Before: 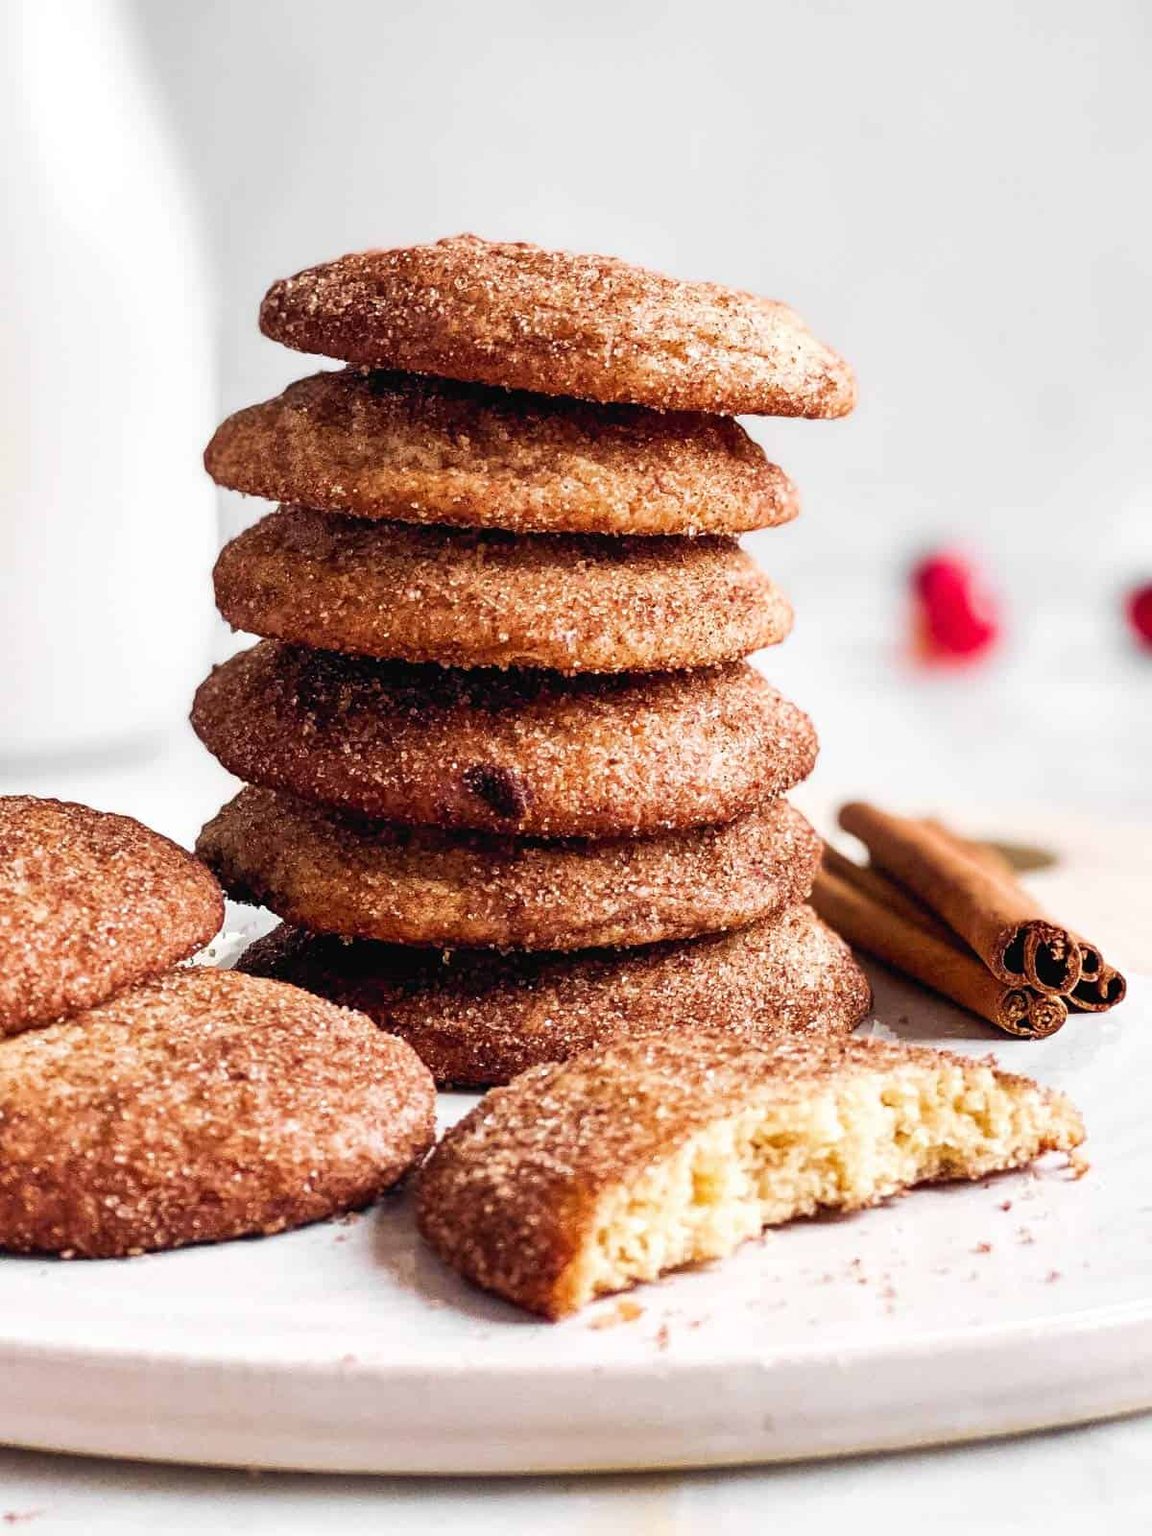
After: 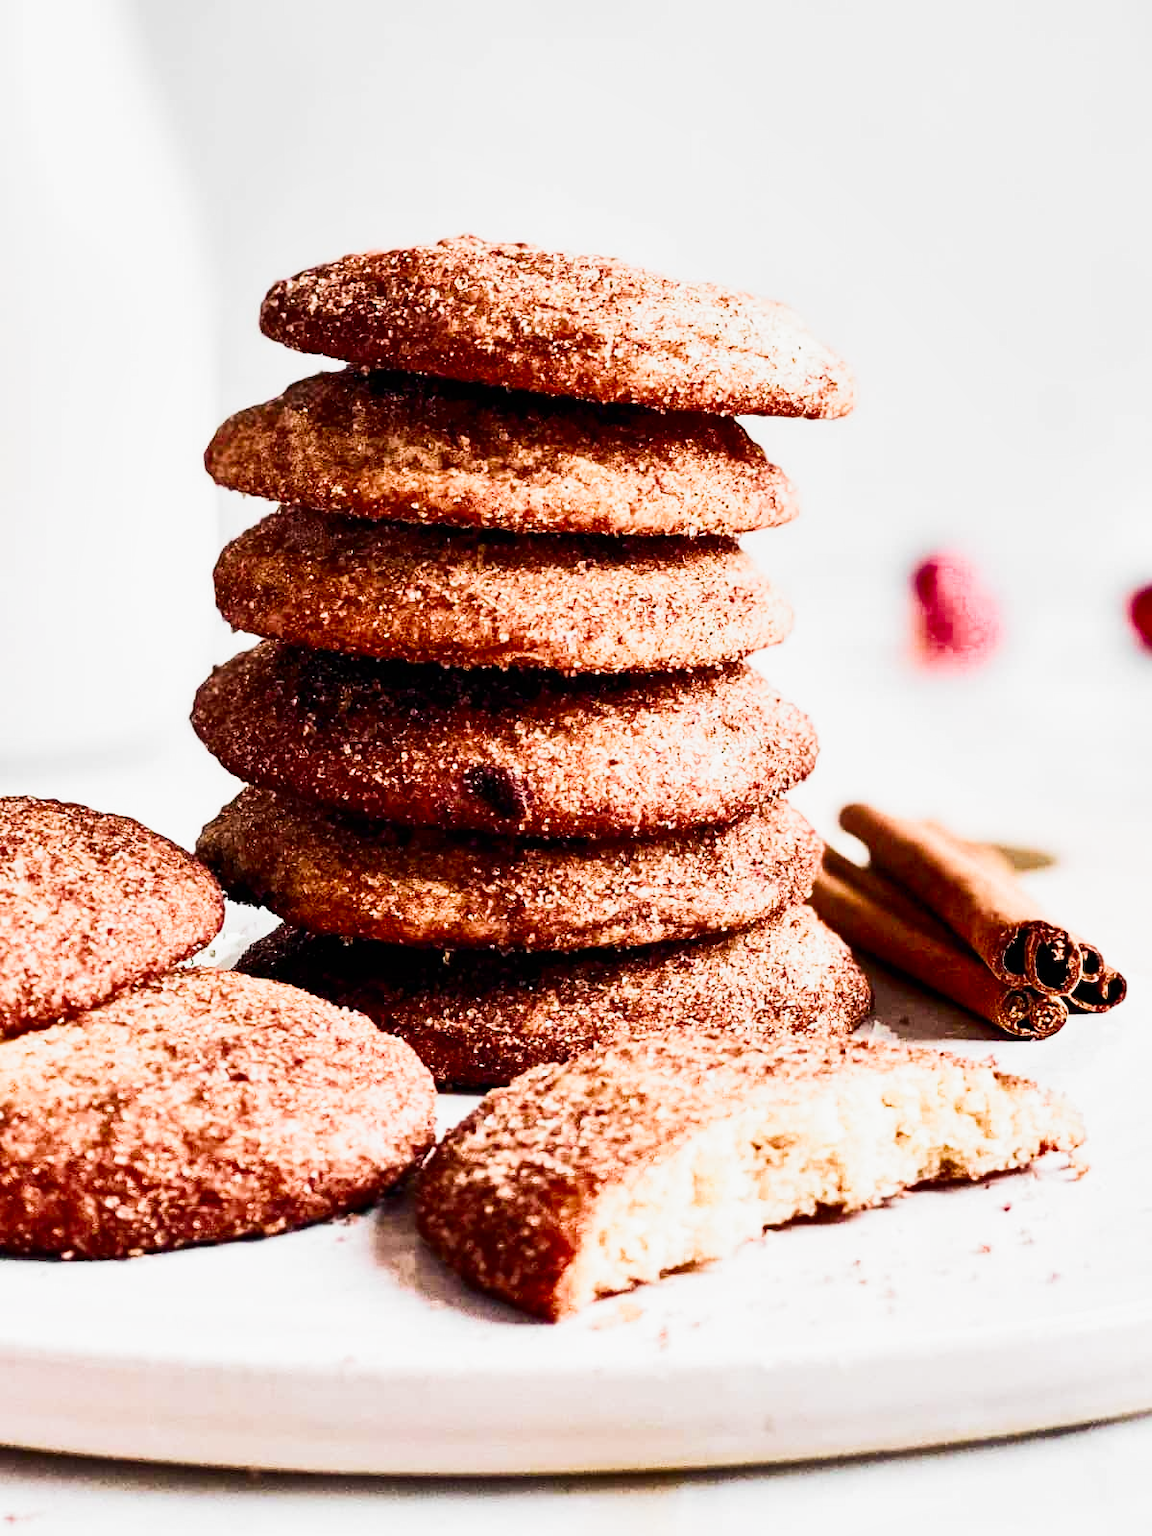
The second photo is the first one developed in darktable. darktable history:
contrast brightness saturation: contrast 0.202, brightness -0.111, saturation 0.1
crop: bottom 0.057%
exposure: black level correction -0.002, exposure 0.713 EV, compensate highlight preservation false
tone curve: curves: ch0 [(0, 0) (0.266, 0.247) (0.741, 0.751) (1, 1)], color space Lab, linked channels, preserve colors none
filmic rgb: middle gray luminance 9.05%, black relative exposure -10.61 EV, white relative exposure 3.44 EV, target black luminance 0%, hardness 6, latitude 59.6%, contrast 1.092, highlights saturation mix 5.11%, shadows ↔ highlights balance 28.67%, color science v5 (2021), contrast in shadows safe, contrast in highlights safe
shadows and highlights: shadows 31.9, highlights -31.99, soften with gaussian
